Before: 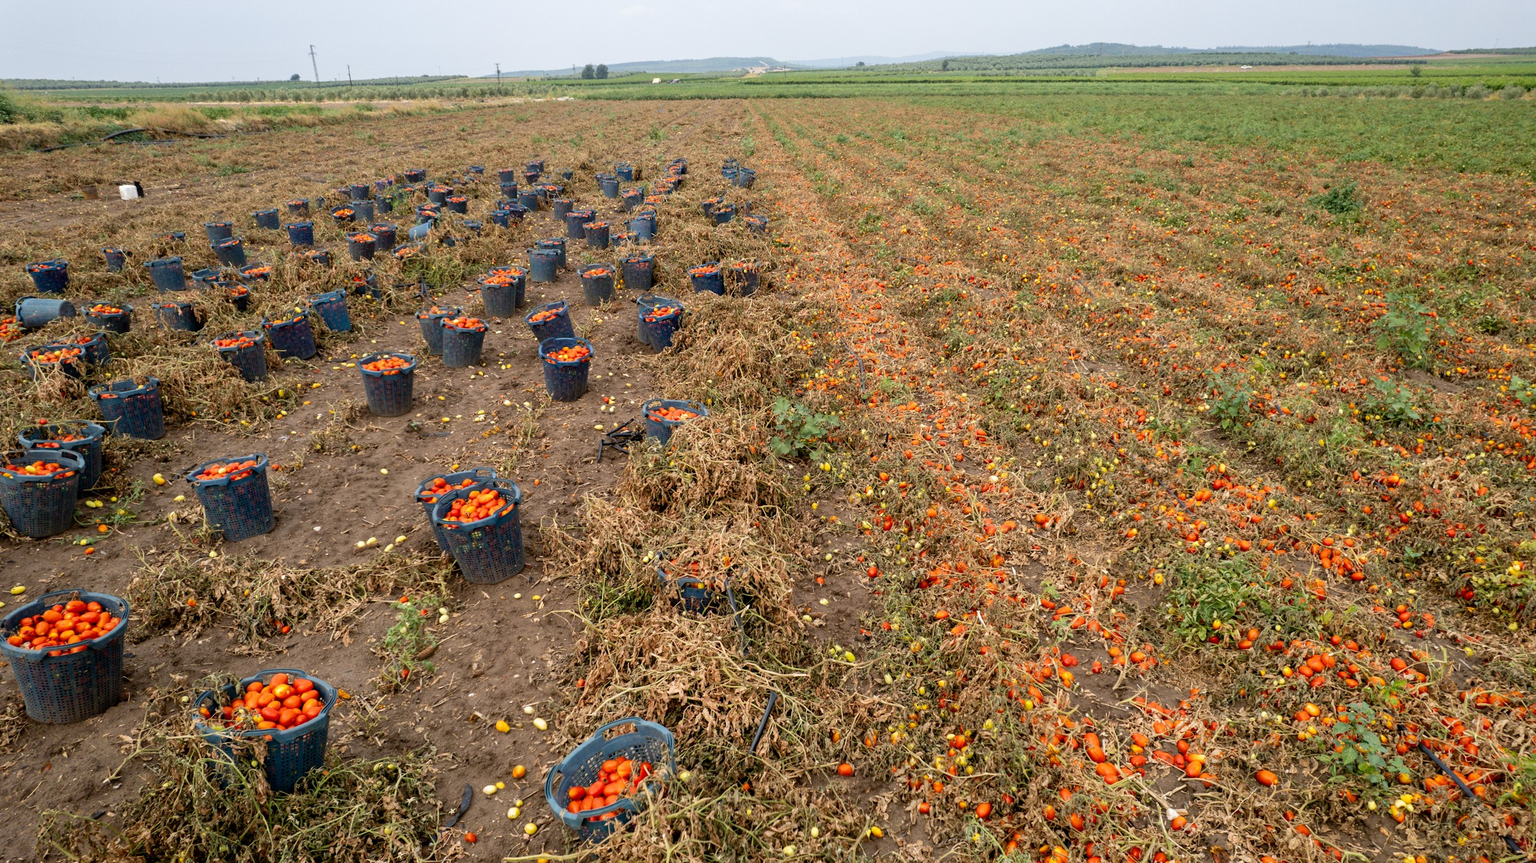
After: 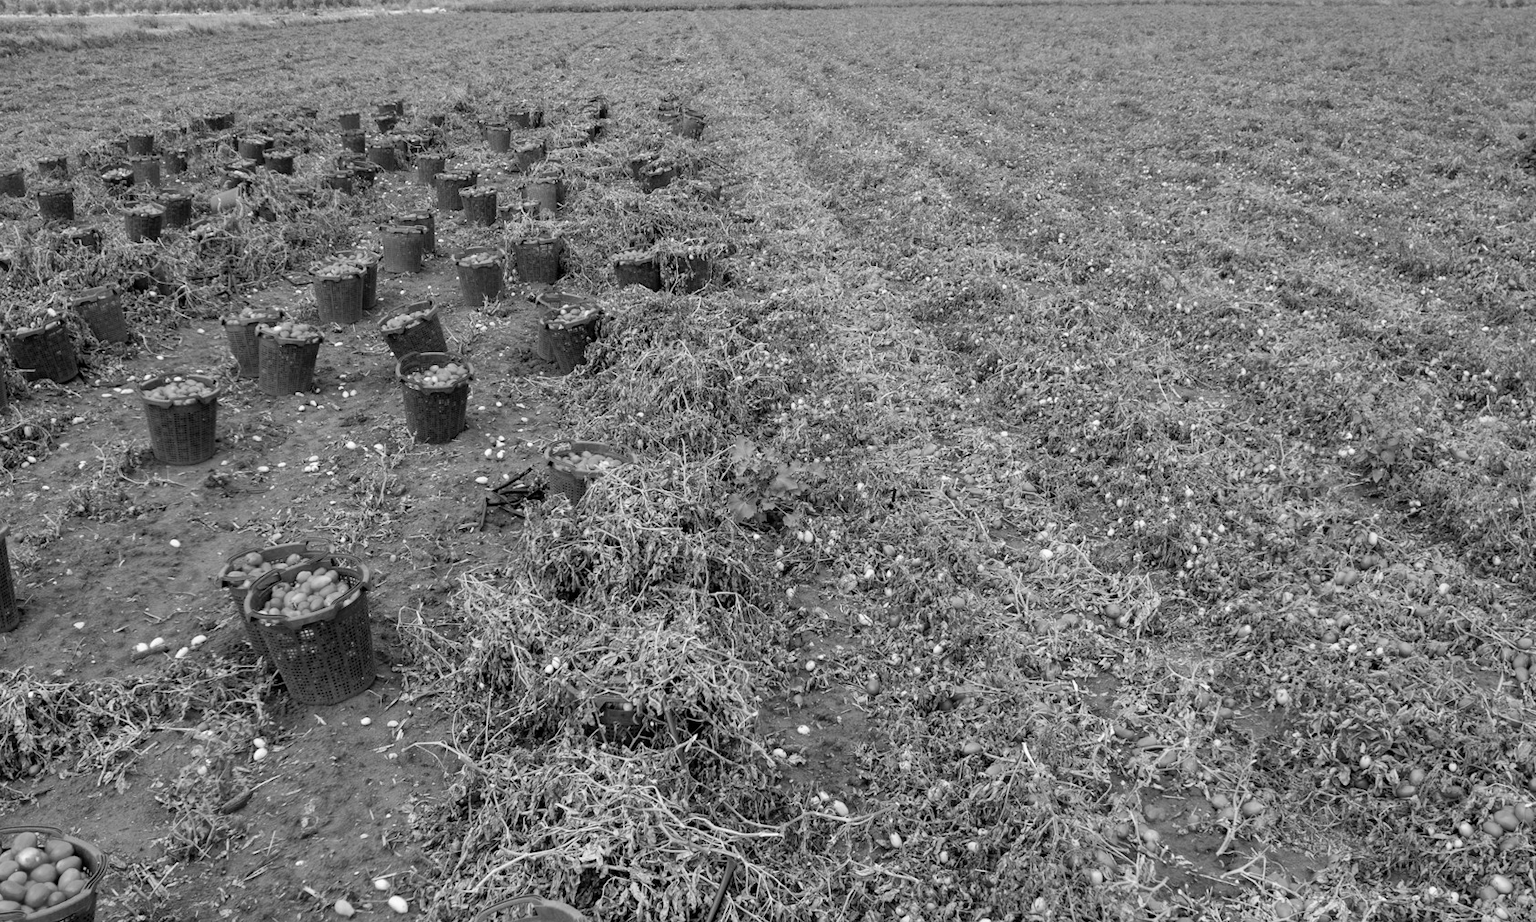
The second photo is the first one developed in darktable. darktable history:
tone equalizer: on, module defaults
monochrome: on, module defaults
crop and rotate: left 17.046%, top 10.659%, right 12.989%, bottom 14.553%
